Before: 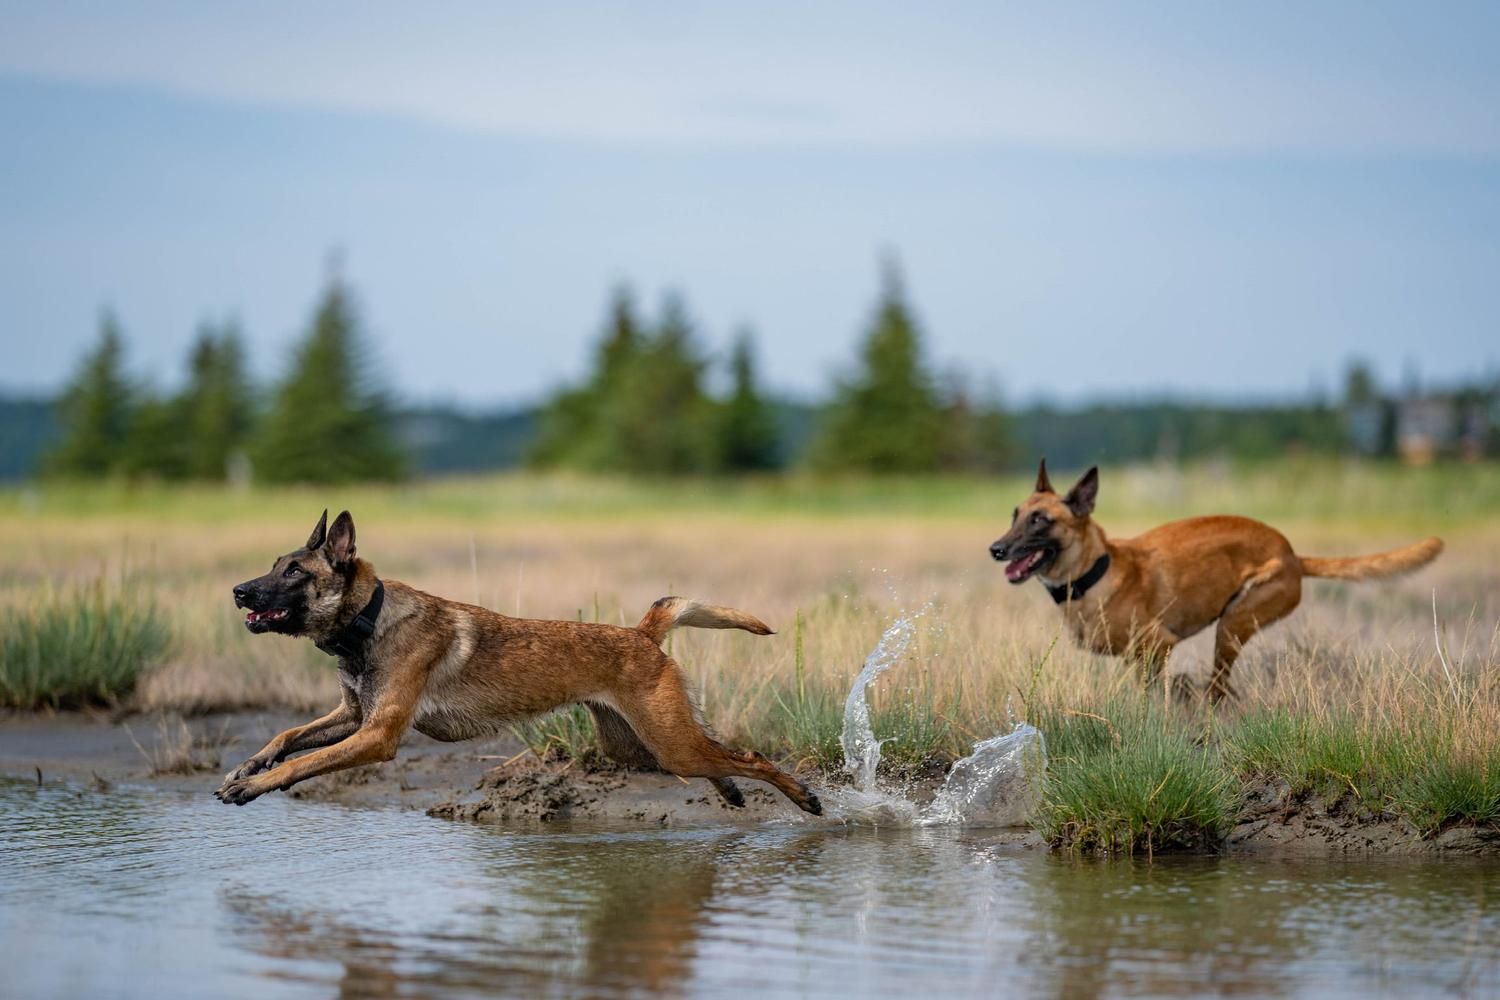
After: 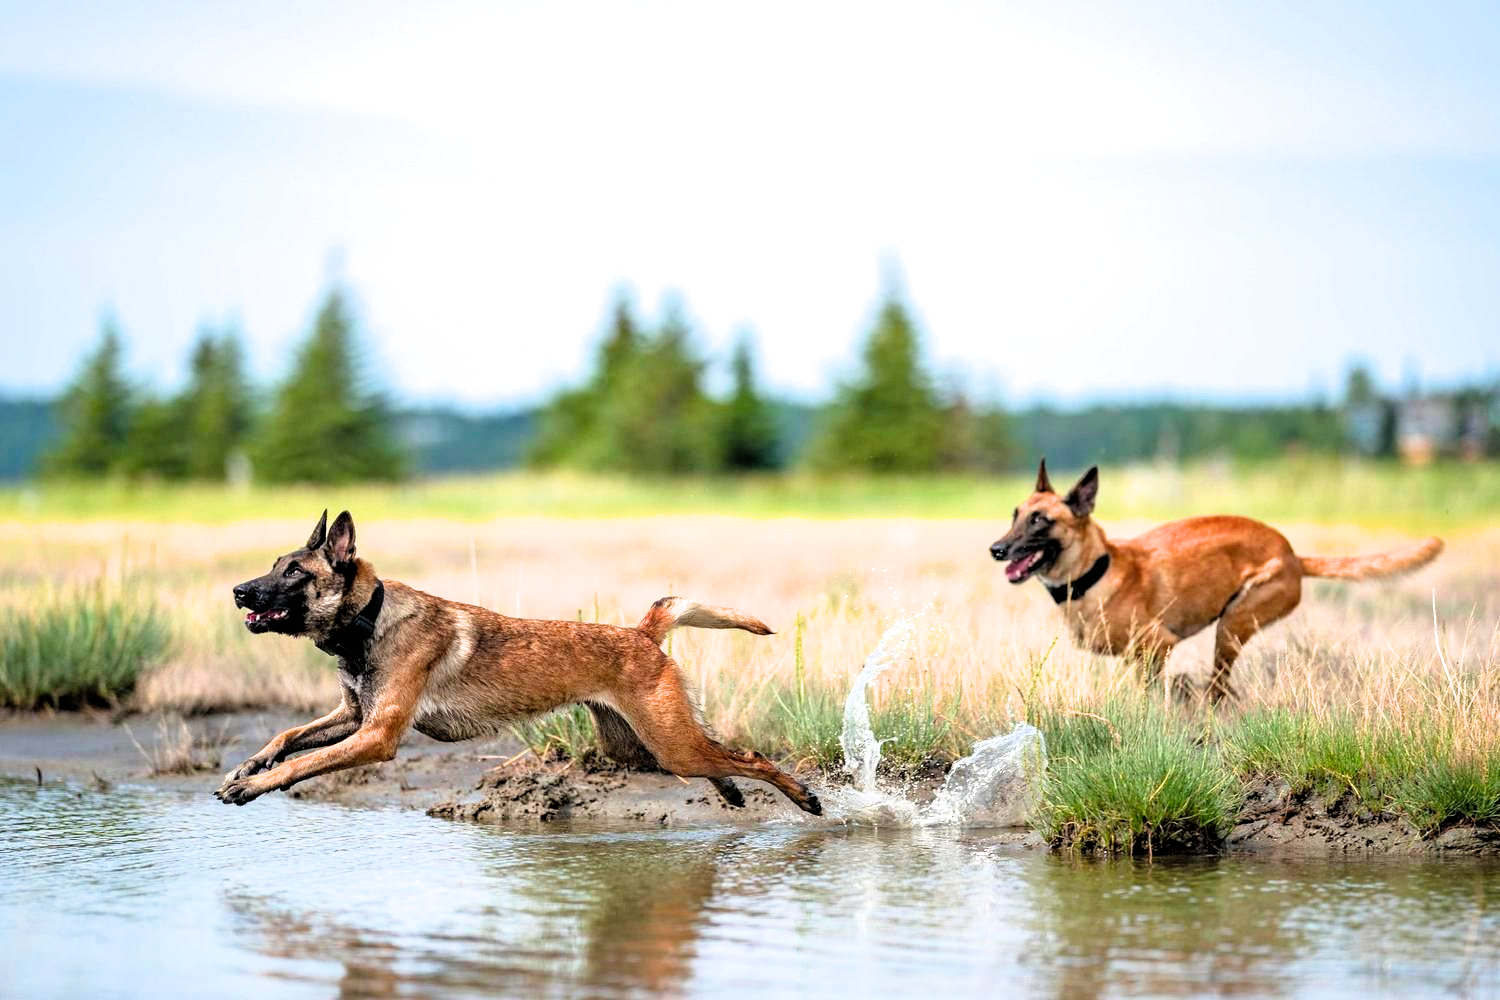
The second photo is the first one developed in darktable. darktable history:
filmic rgb: black relative exposure -4.91 EV, white relative exposure 2.84 EV, hardness 3.7
exposure: black level correction 0, exposure 1.2 EV, compensate exposure bias true, compensate highlight preservation false
color calibration: output R [0.946, 0.065, -0.013, 0], output G [-0.246, 1.264, -0.017, 0], output B [0.046, -0.098, 1.05, 0], illuminant custom, x 0.344, y 0.359, temperature 5045.54 K
